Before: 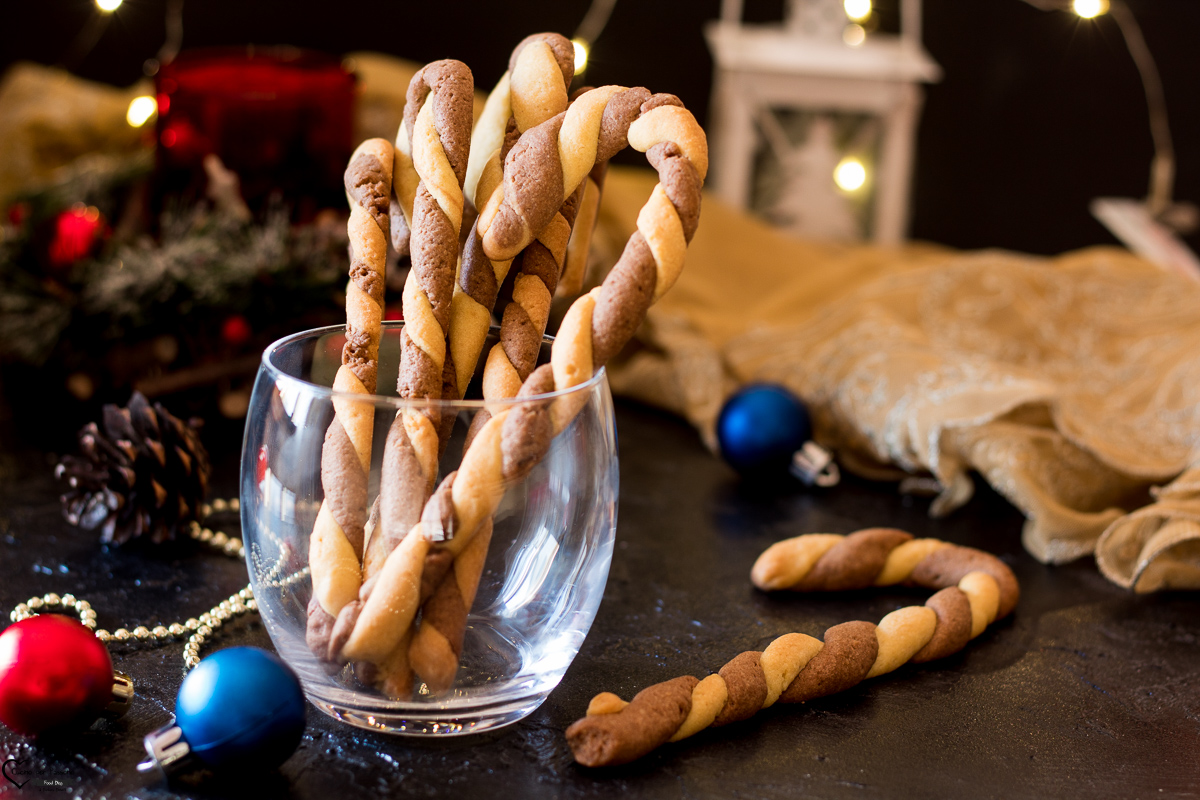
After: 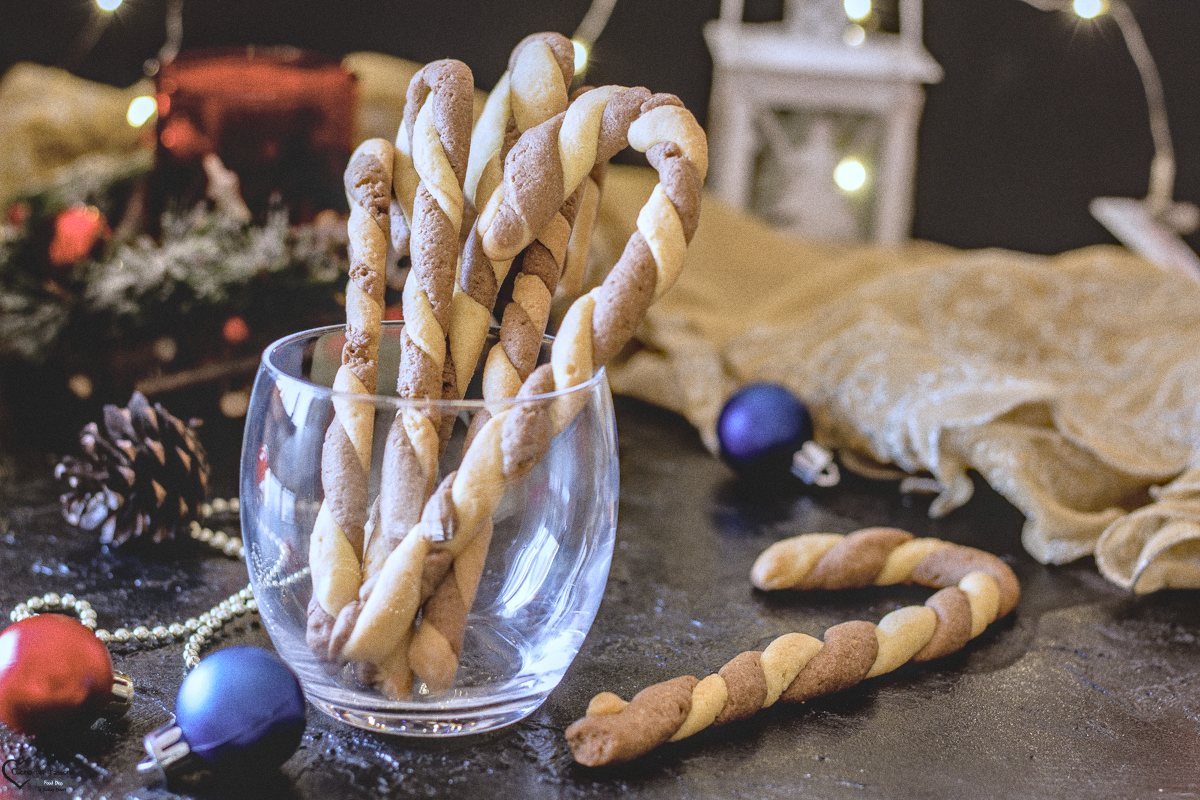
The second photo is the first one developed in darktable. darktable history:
exposure: exposure 0.6 EV, compensate highlight preservation false
tone equalizer: -7 EV 0.15 EV, -6 EV 0.6 EV, -5 EV 1.15 EV, -4 EV 1.33 EV, -3 EV 1.15 EV, -2 EV 0.6 EV, -1 EV 0.15 EV, mask exposure compensation -0.5 EV
grain: coarseness 0.47 ISO
local contrast: highlights 0%, shadows 0%, detail 133%
haze removal: on, module defaults
rotate and perspective: crop left 0, crop top 0
white balance: red 0.871, blue 1.249
contrast brightness saturation: contrast -0.26, saturation -0.43
